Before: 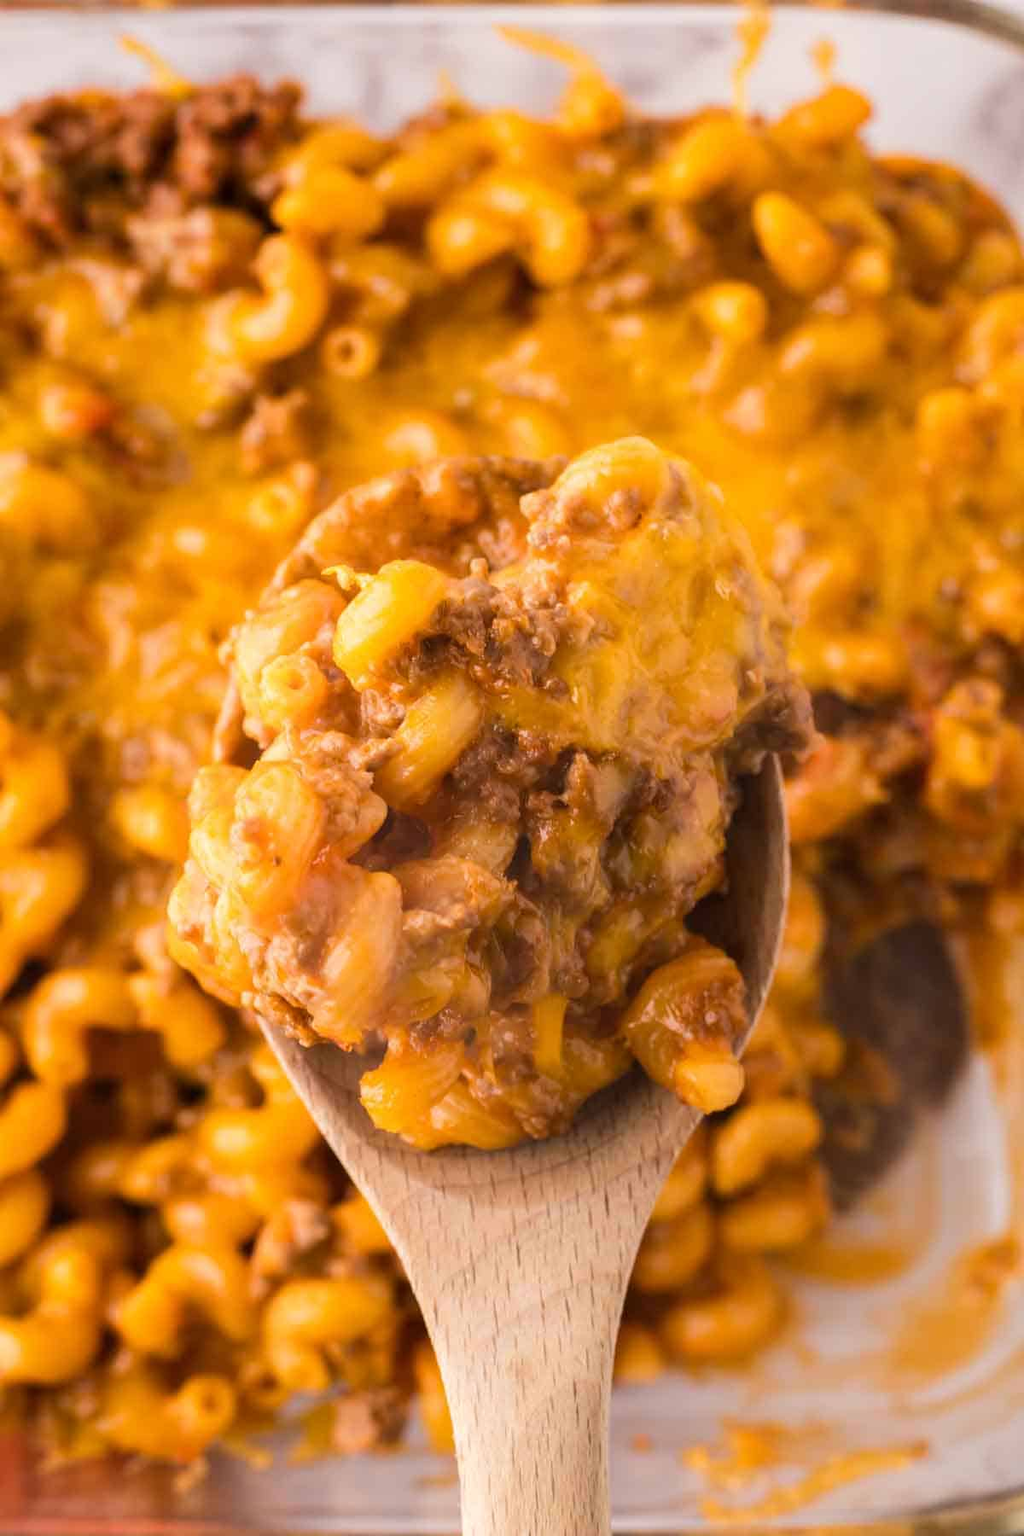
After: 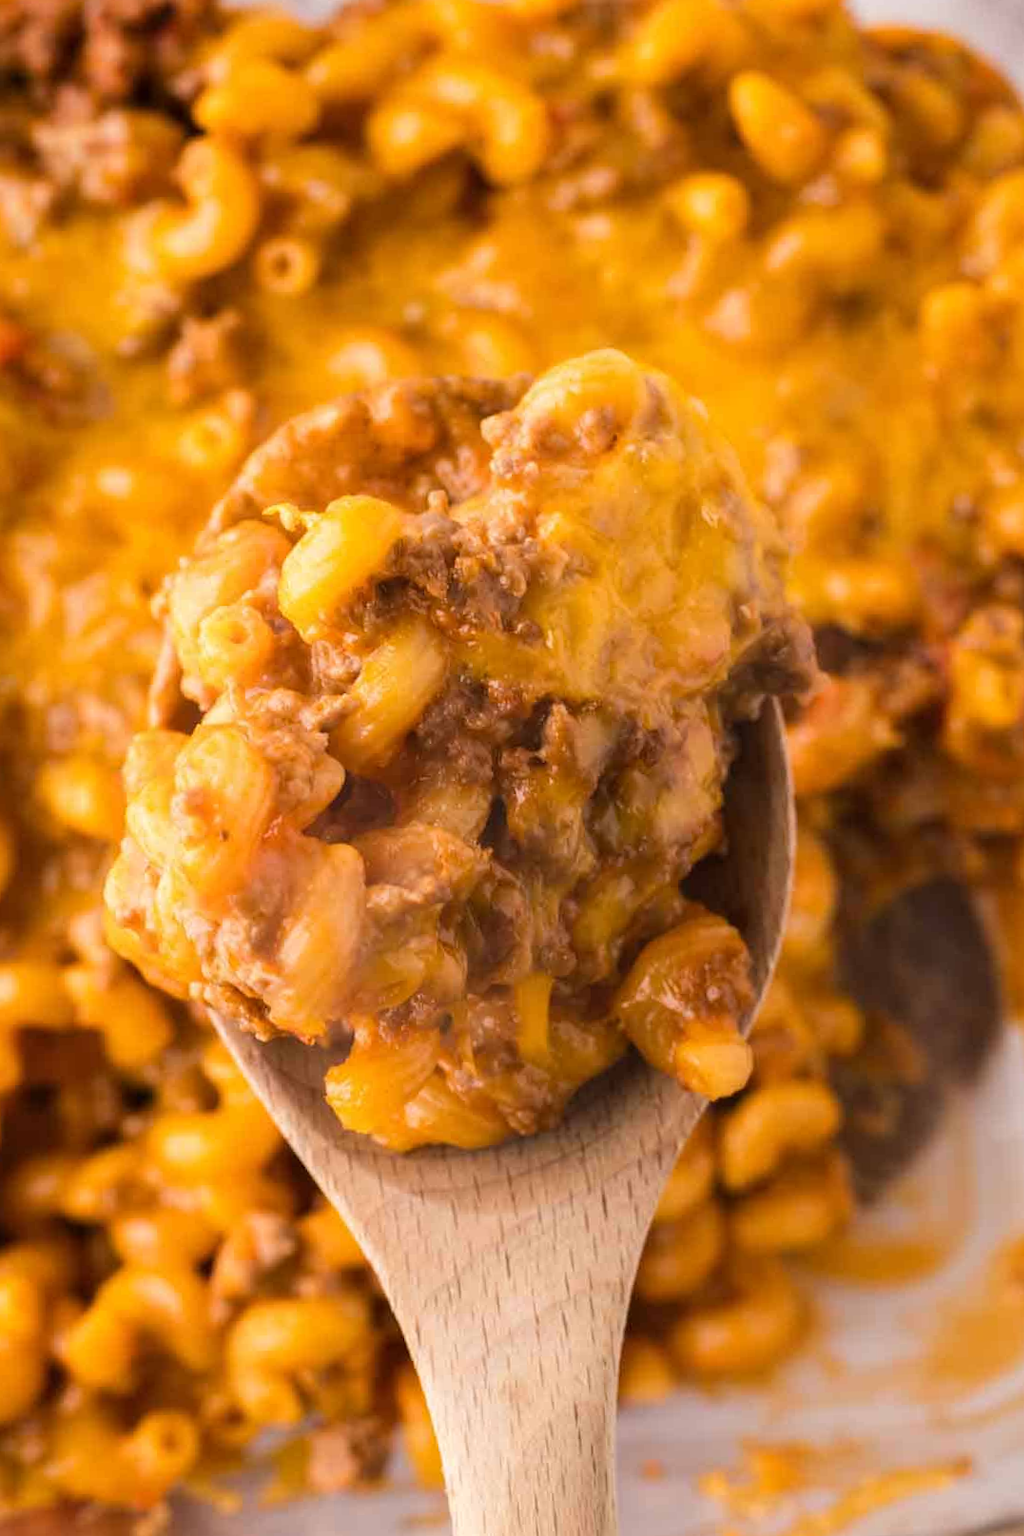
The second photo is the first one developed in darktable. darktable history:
crop and rotate: angle 1.96°, left 5.673%, top 5.673%
rgb levels: preserve colors max RGB
